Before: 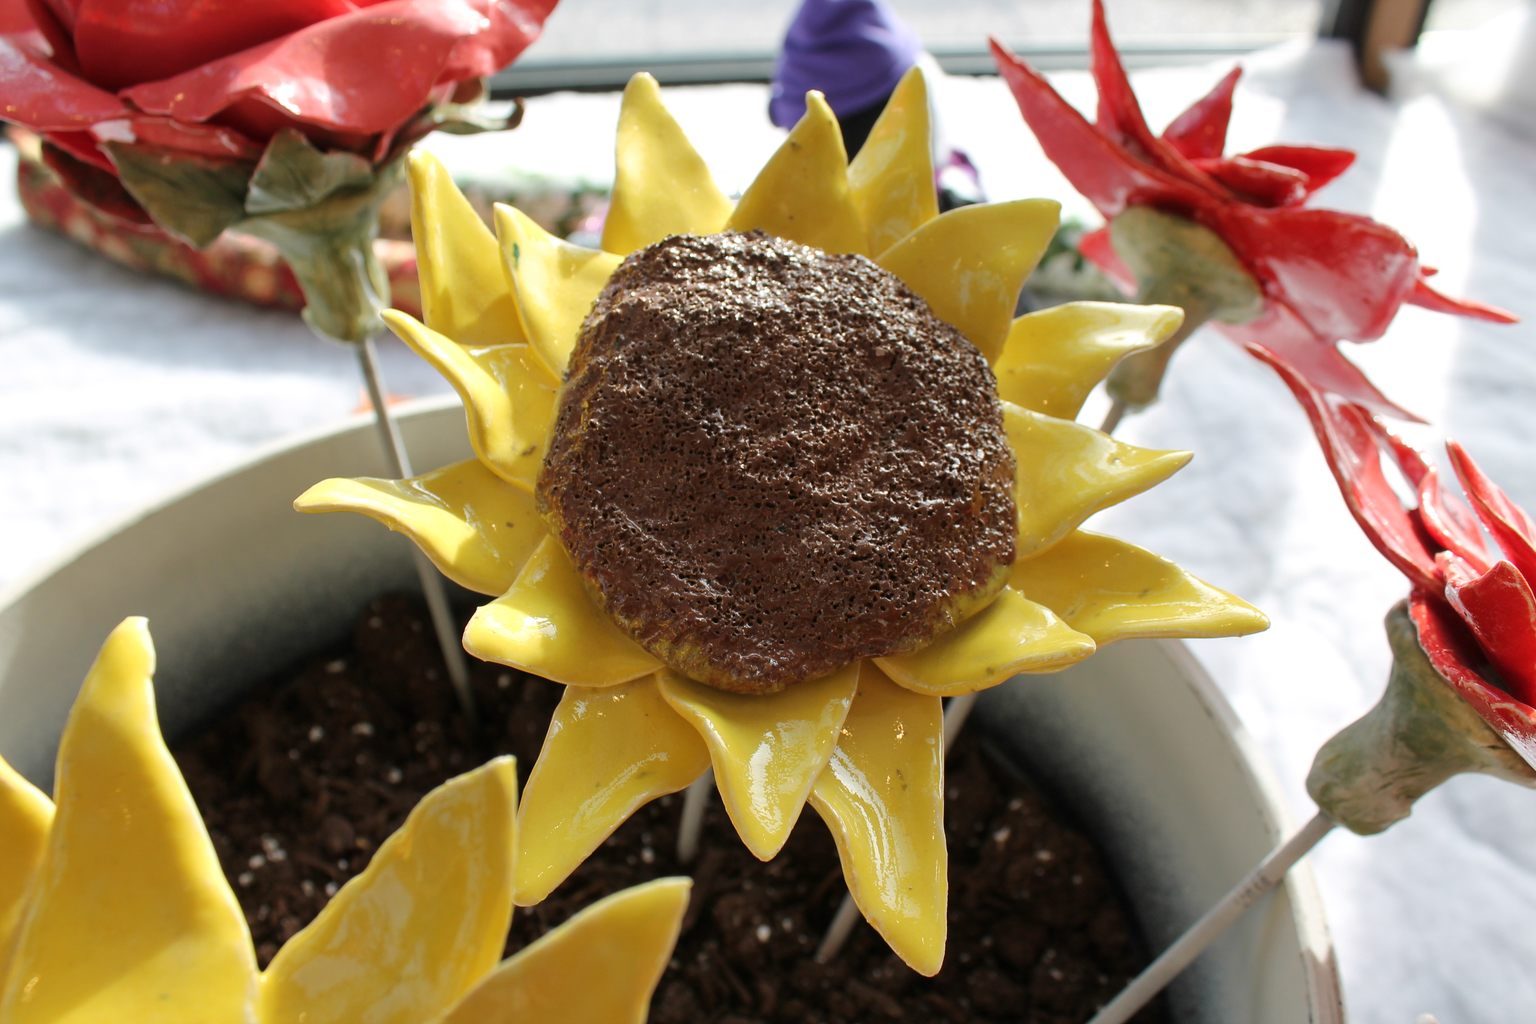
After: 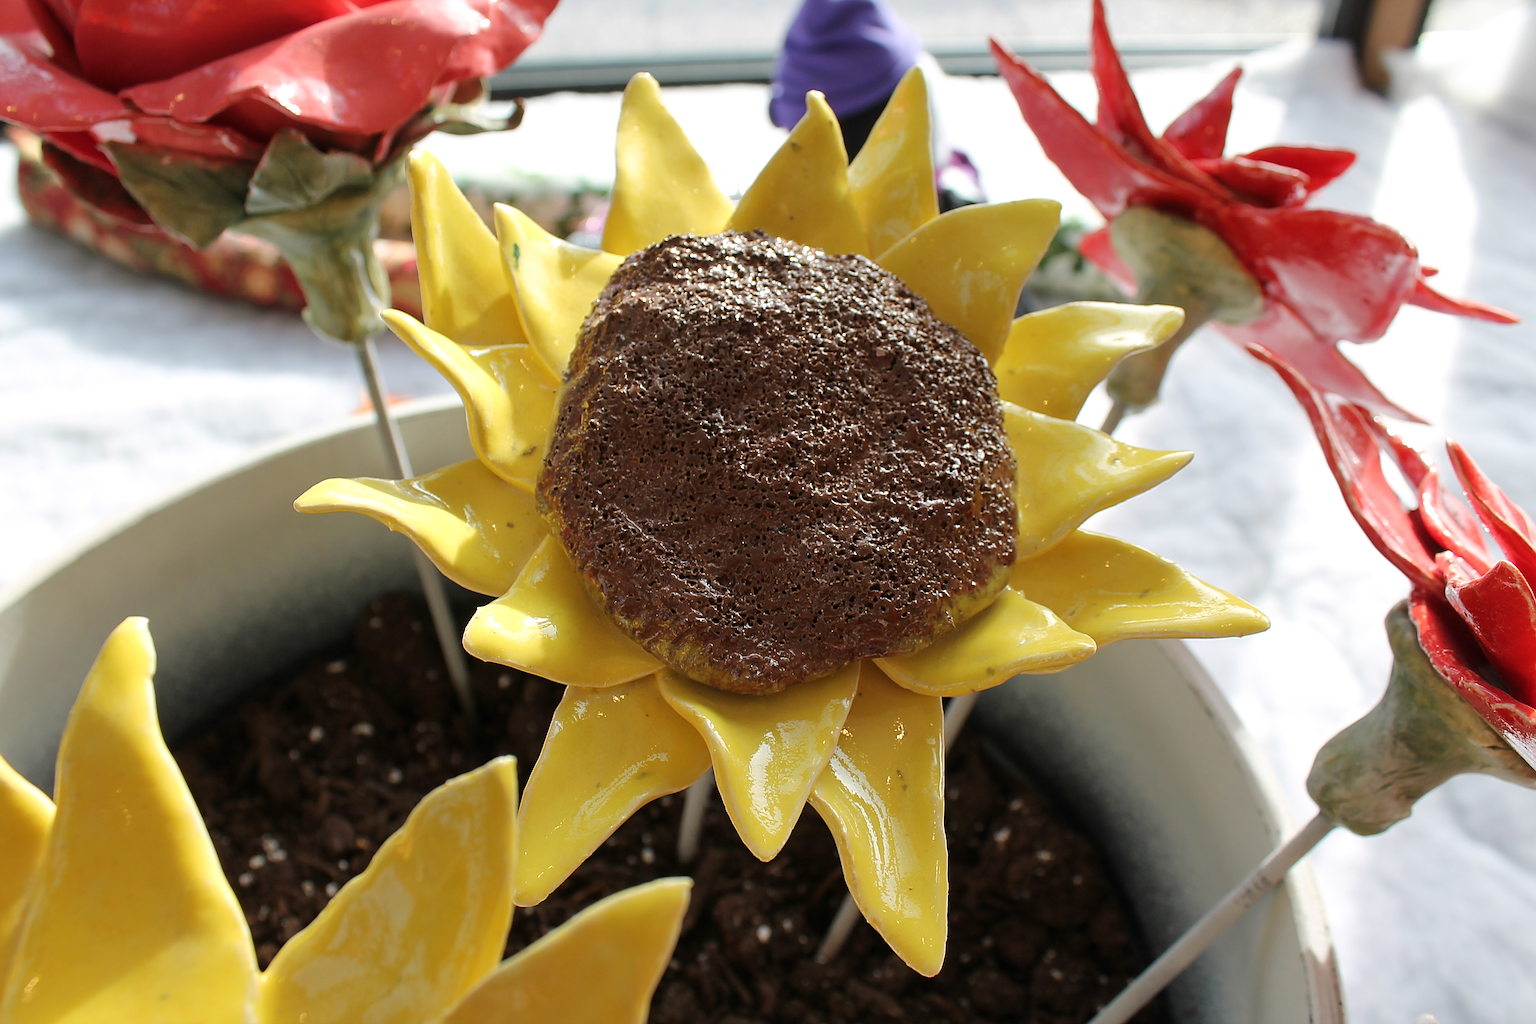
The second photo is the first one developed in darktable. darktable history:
sharpen: radius 2.827, amount 0.714
